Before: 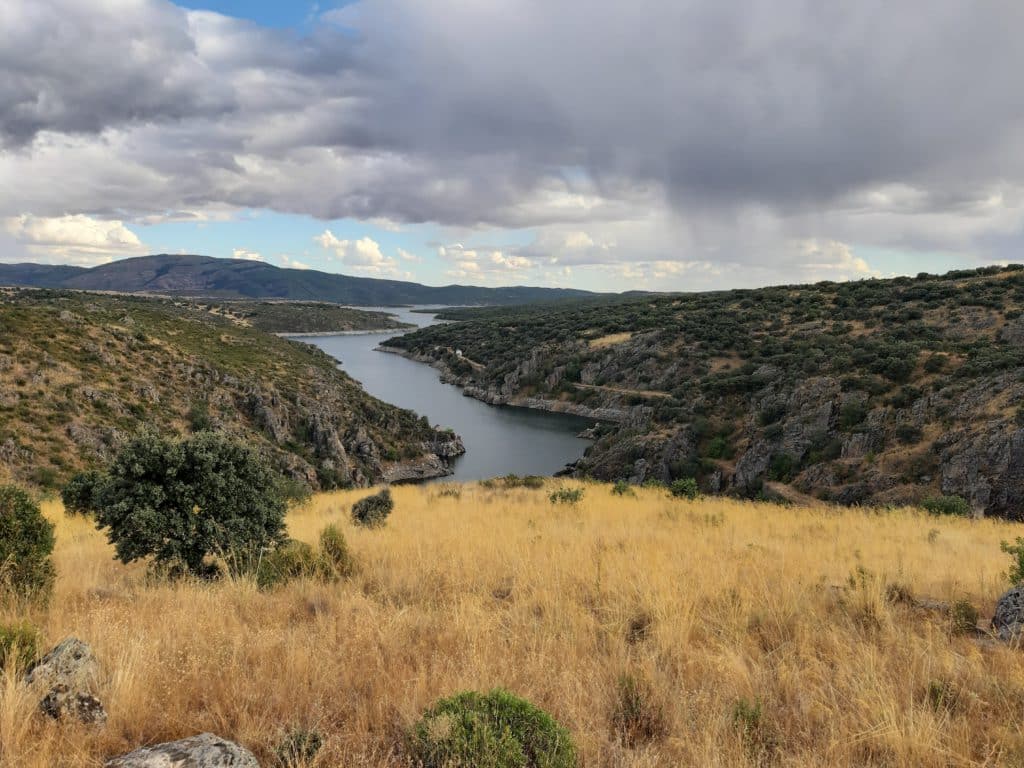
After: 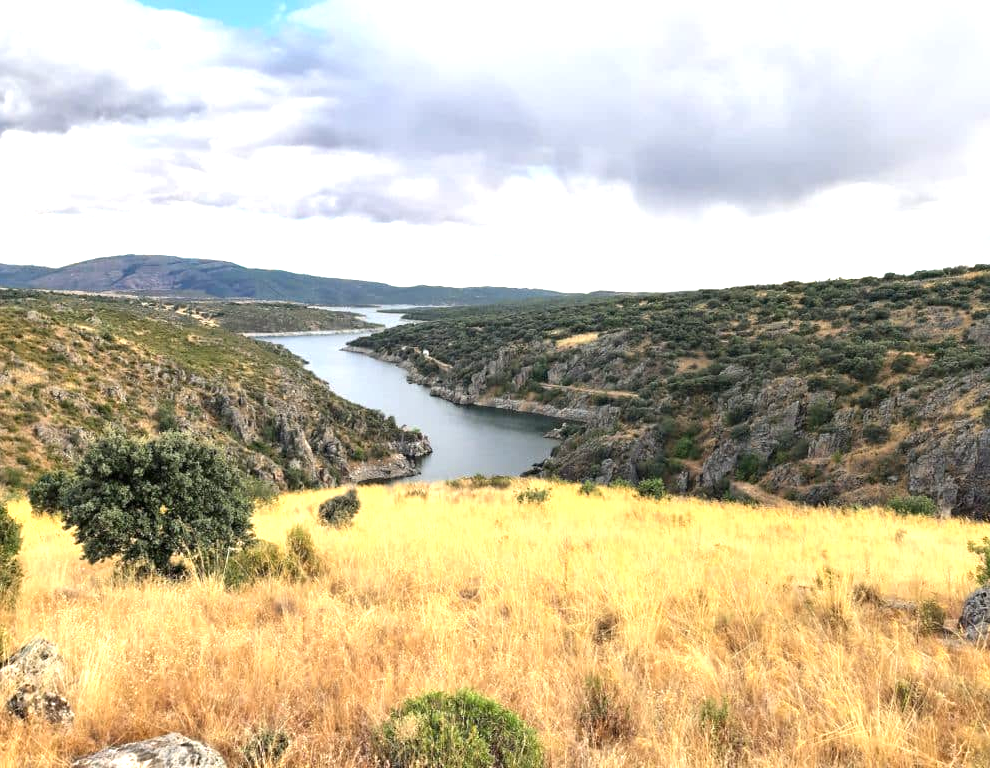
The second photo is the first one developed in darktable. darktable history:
crop and rotate: left 3.238%
exposure: black level correction 0, exposure 1.379 EV, compensate exposure bias true, compensate highlight preservation false
